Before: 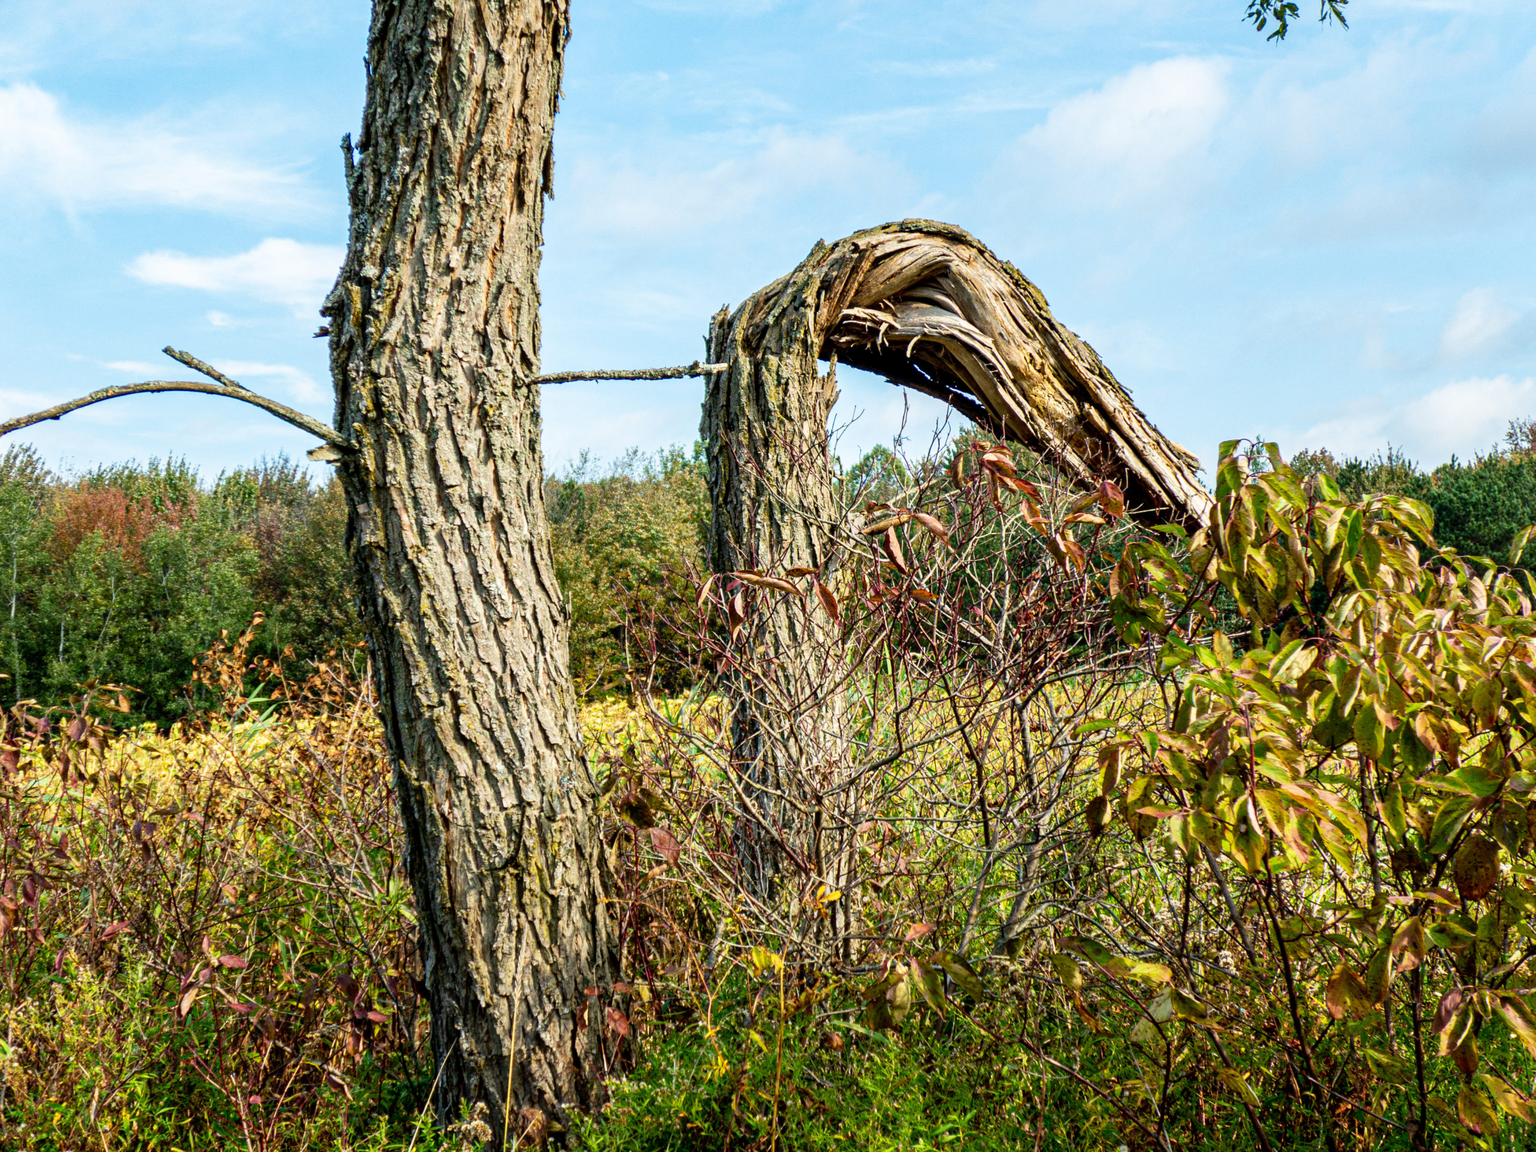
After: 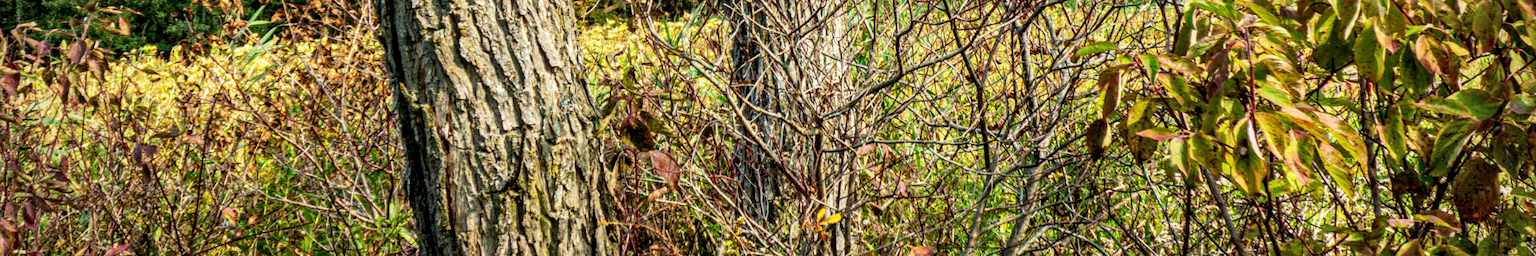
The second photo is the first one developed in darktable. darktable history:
local contrast: on, module defaults
crop and rotate: top 58.83%, bottom 18.884%
vignetting: brightness -0.43, saturation -0.191
color correction: highlights b* -0.018
